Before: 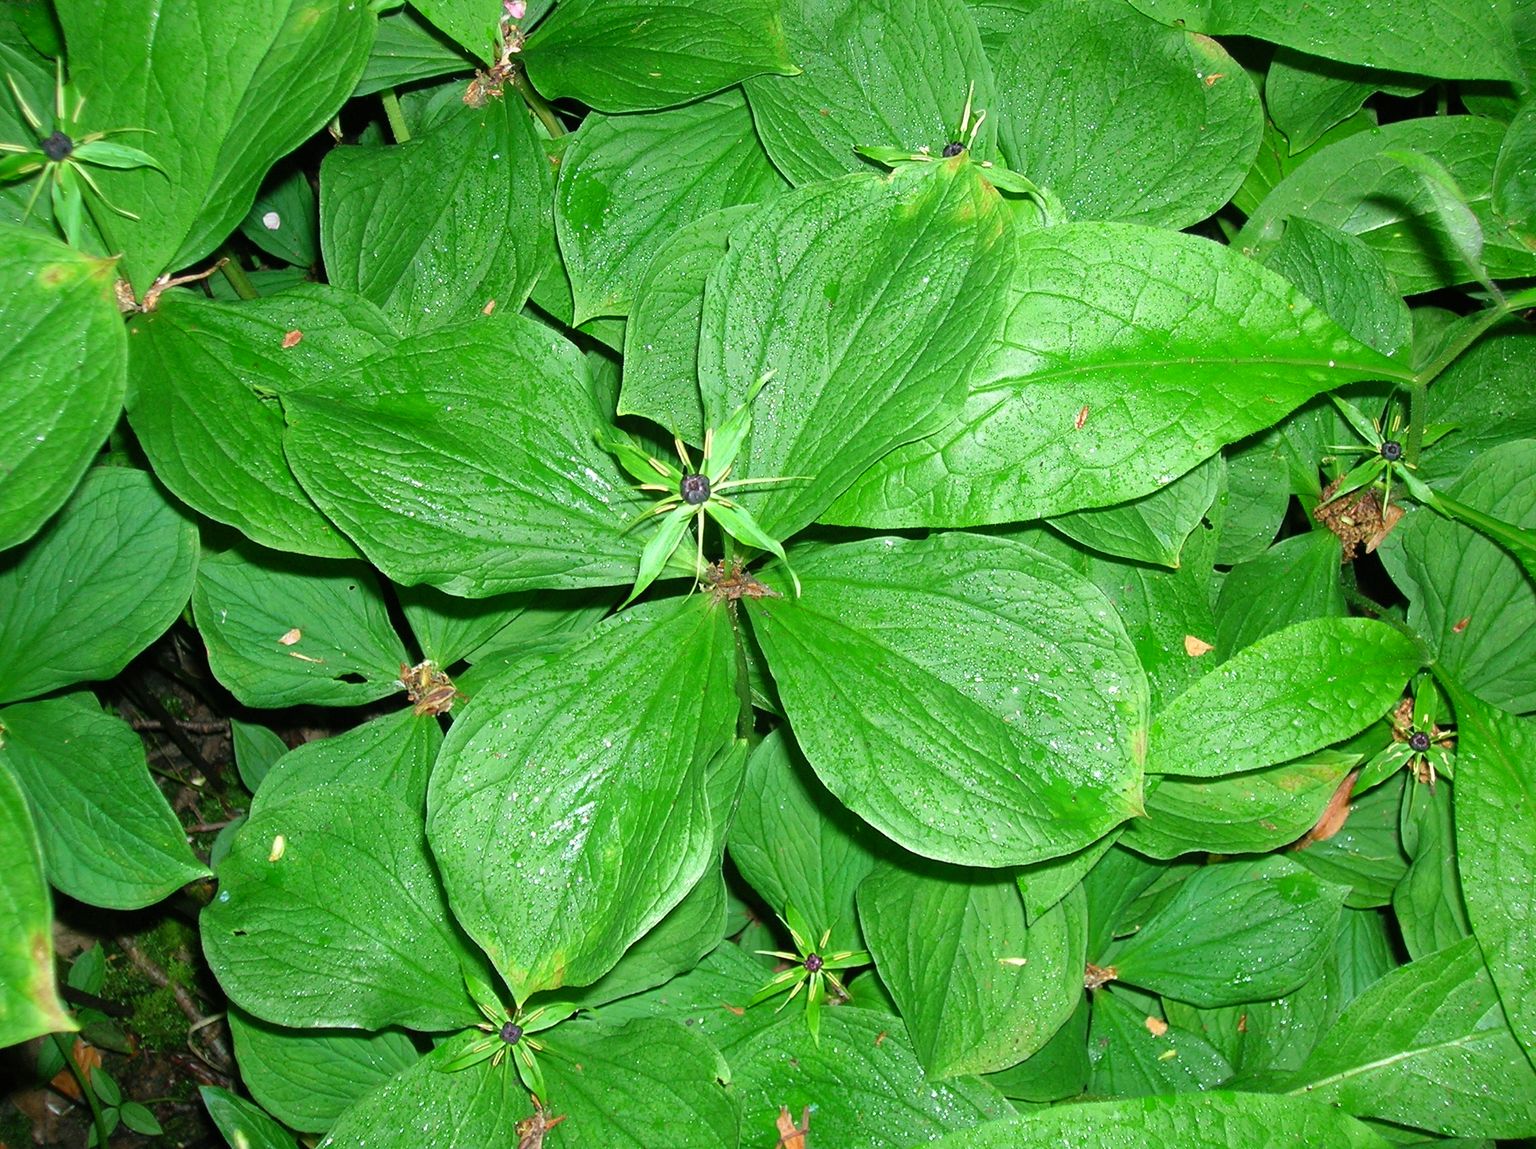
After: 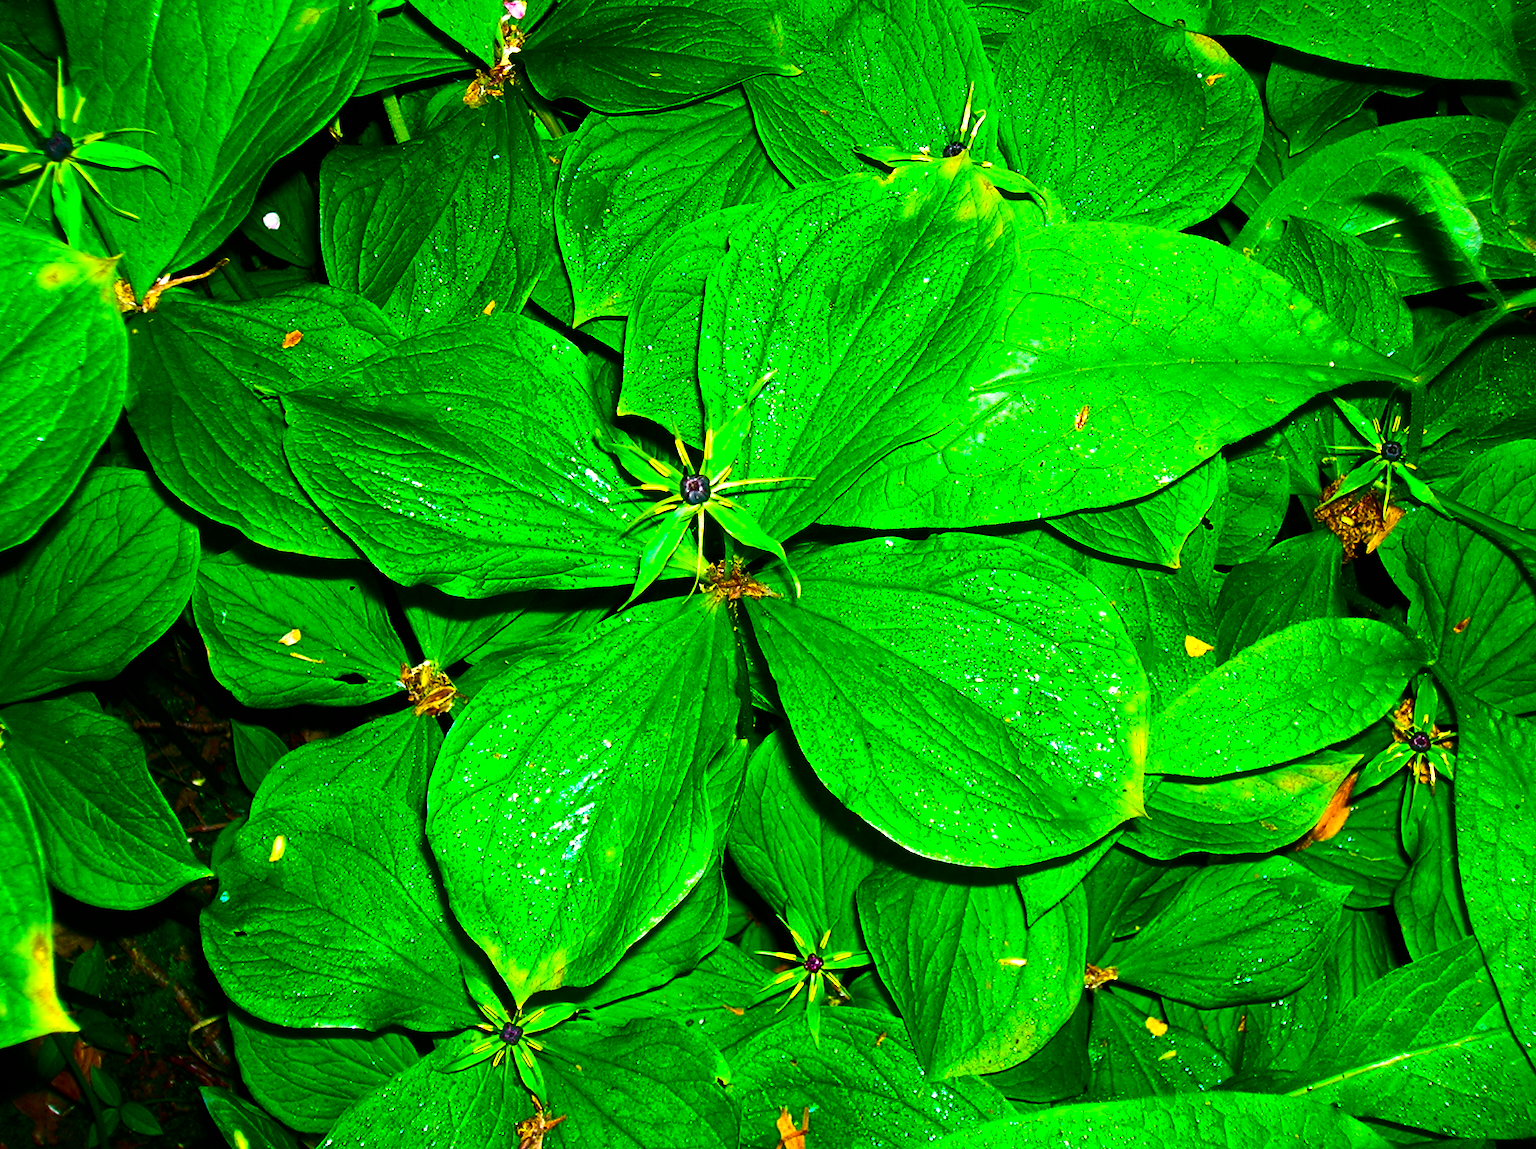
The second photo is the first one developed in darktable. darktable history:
color balance rgb: linear chroma grading › shadows -40%, linear chroma grading › highlights 40%, linear chroma grading › global chroma 45%, linear chroma grading › mid-tones -30%, perceptual saturation grading › global saturation 55%, perceptual saturation grading › highlights -50%, perceptual saturation grading › mid-tones 40%, perceptual saturation grading › shadows 30%, perceptual brilliance grading › global brilliance 20%, perceptual brilliance grading › shadows -40%, global vibrance 35%
contrast brightness saturation: contrast 0.19, brightness -0.24, saturation 0.11
